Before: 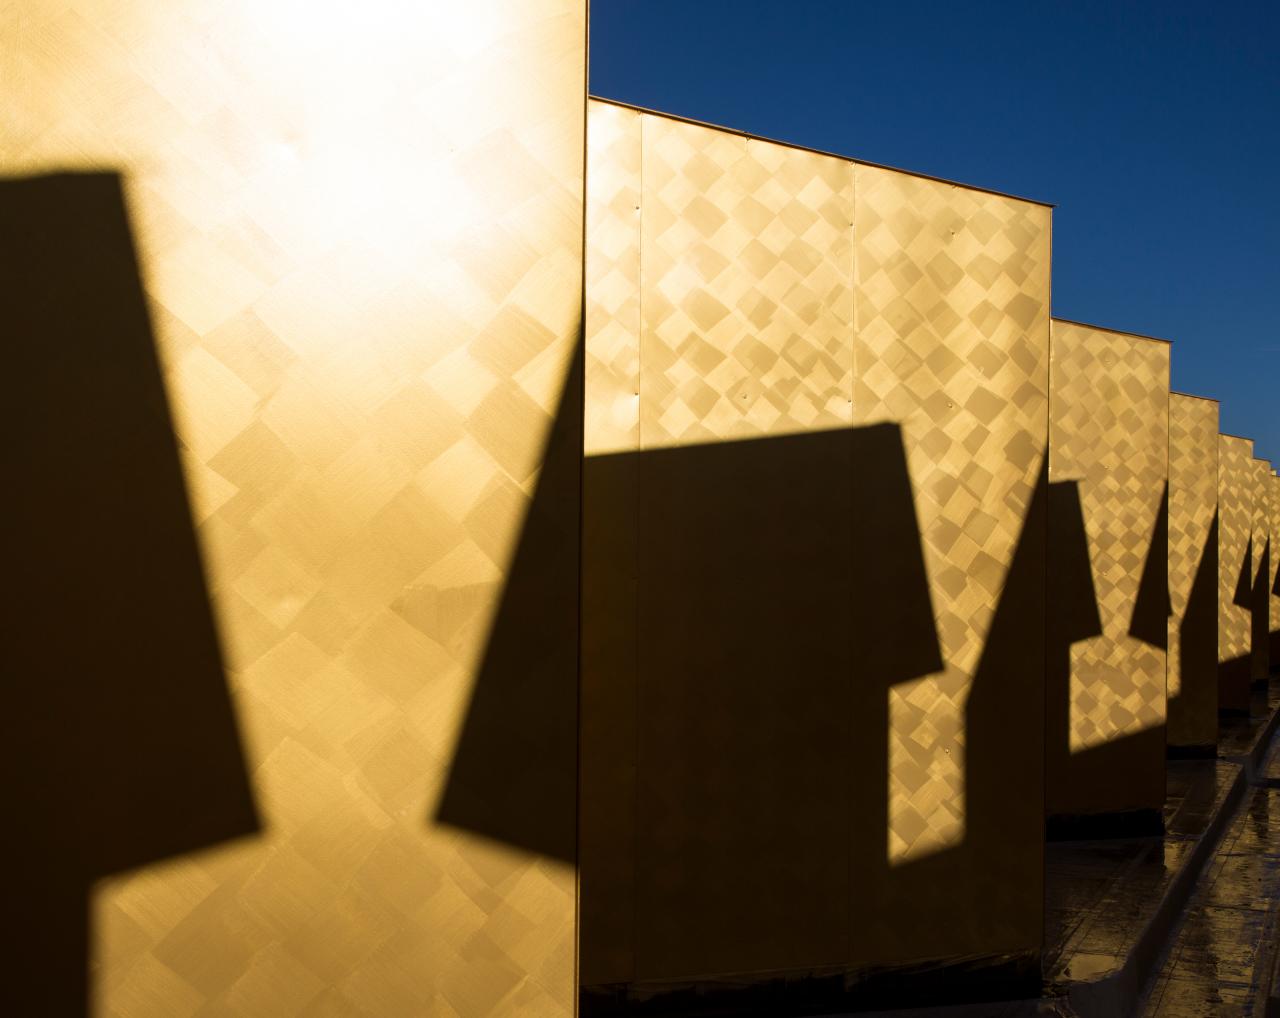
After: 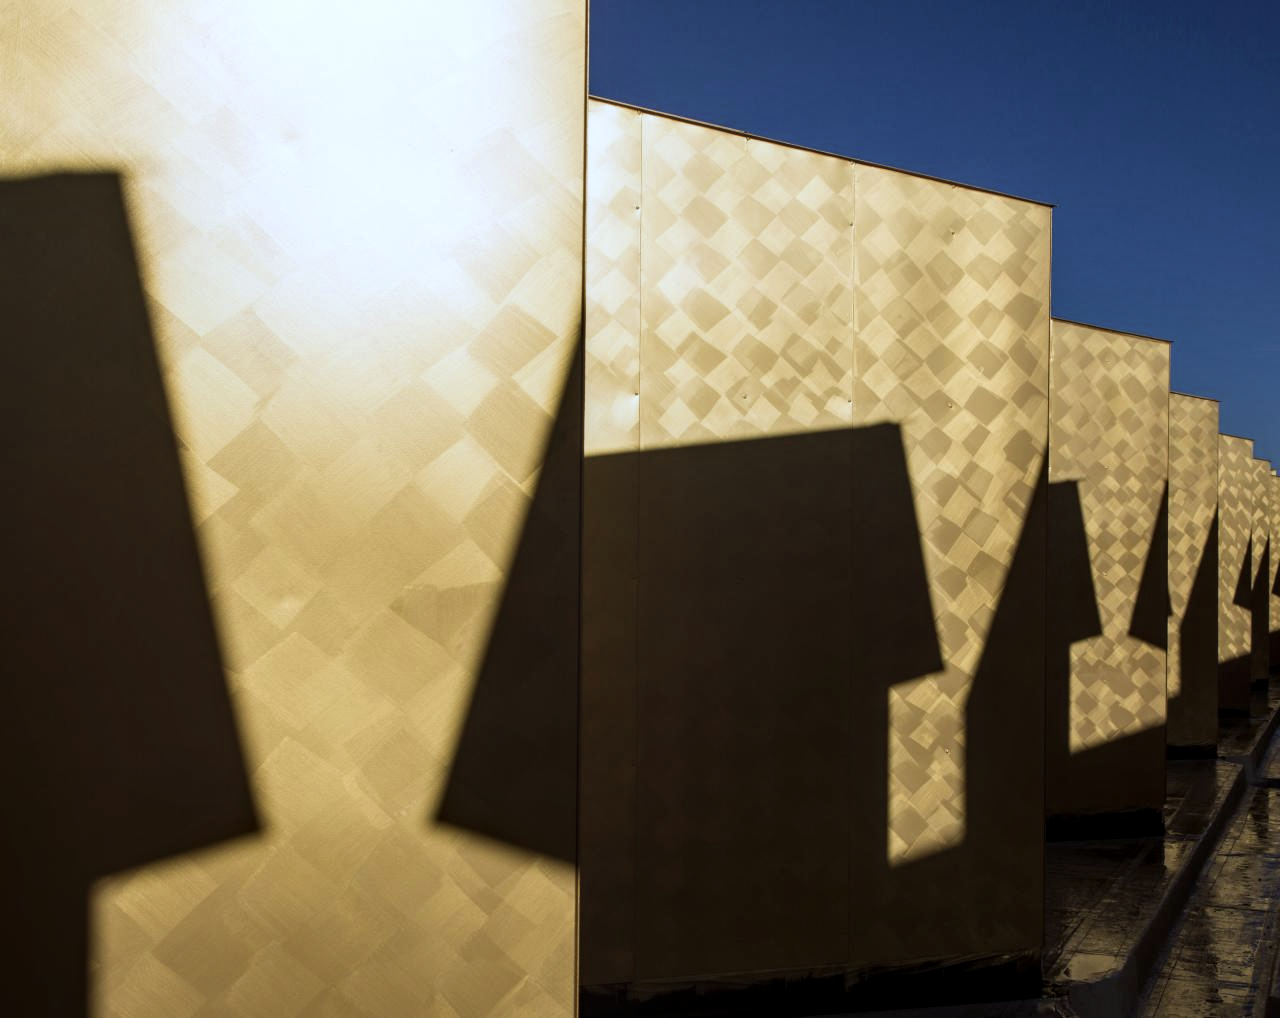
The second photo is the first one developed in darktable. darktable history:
local contrast: on, module defaults
color correction: saturation 0.8
white balance: red 0.931, blue 1.11
